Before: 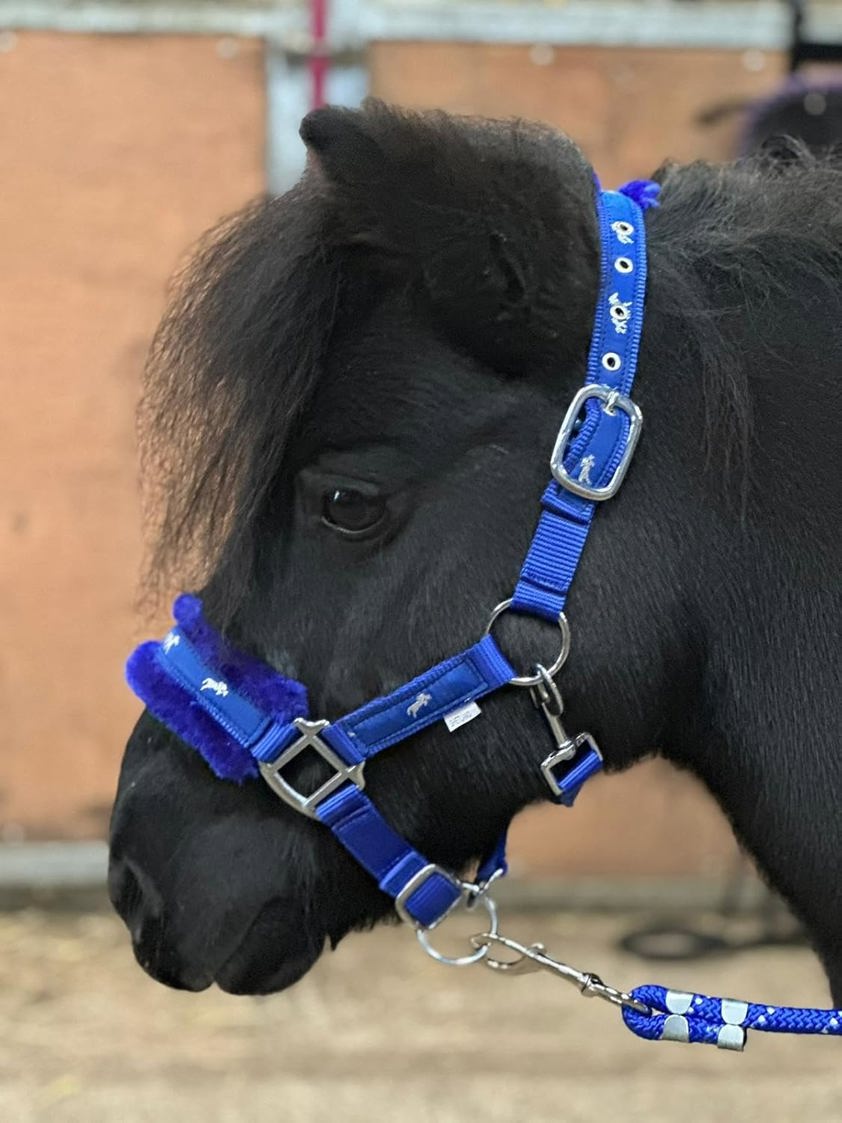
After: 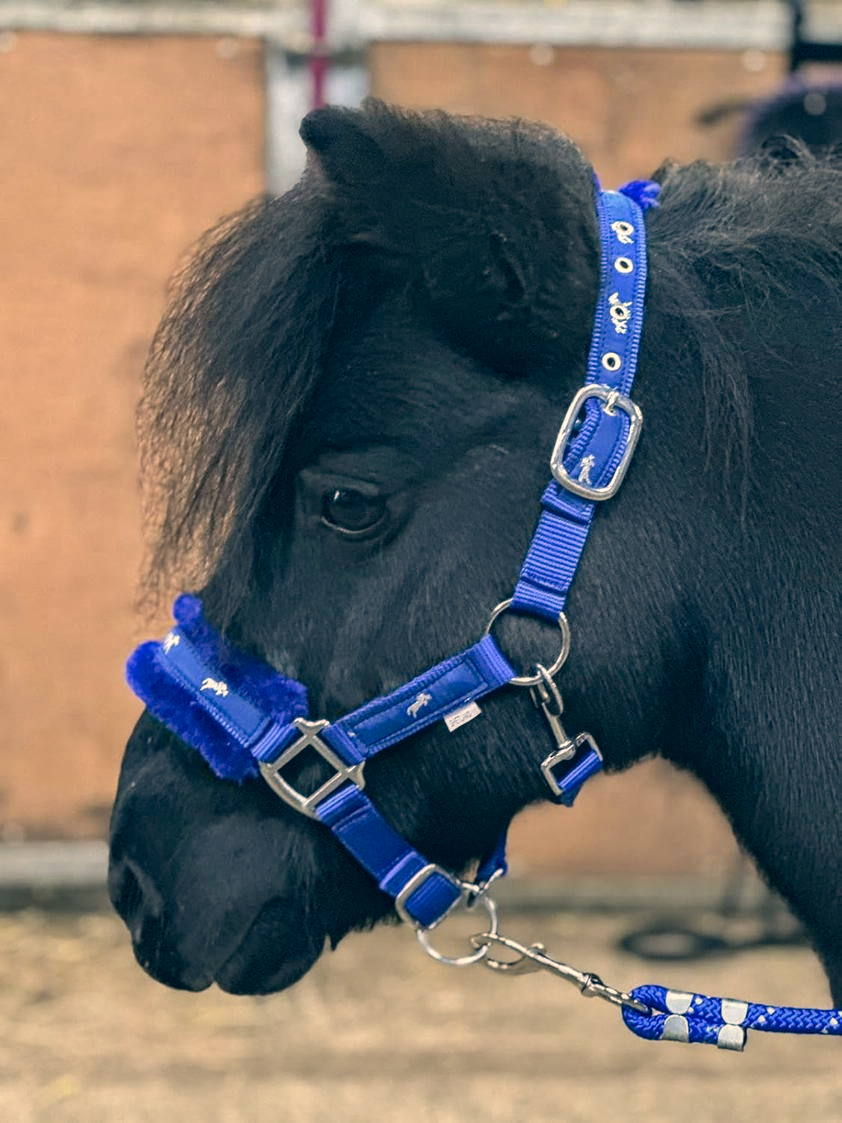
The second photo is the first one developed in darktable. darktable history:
color correction: highlights a* 10.26, highlights b* 14.57, shadows a* -10.22, shadows b* -15.03
contrast brightness saturation: contrast -0.1, saturation -0.094
local contrast: detail 142%
